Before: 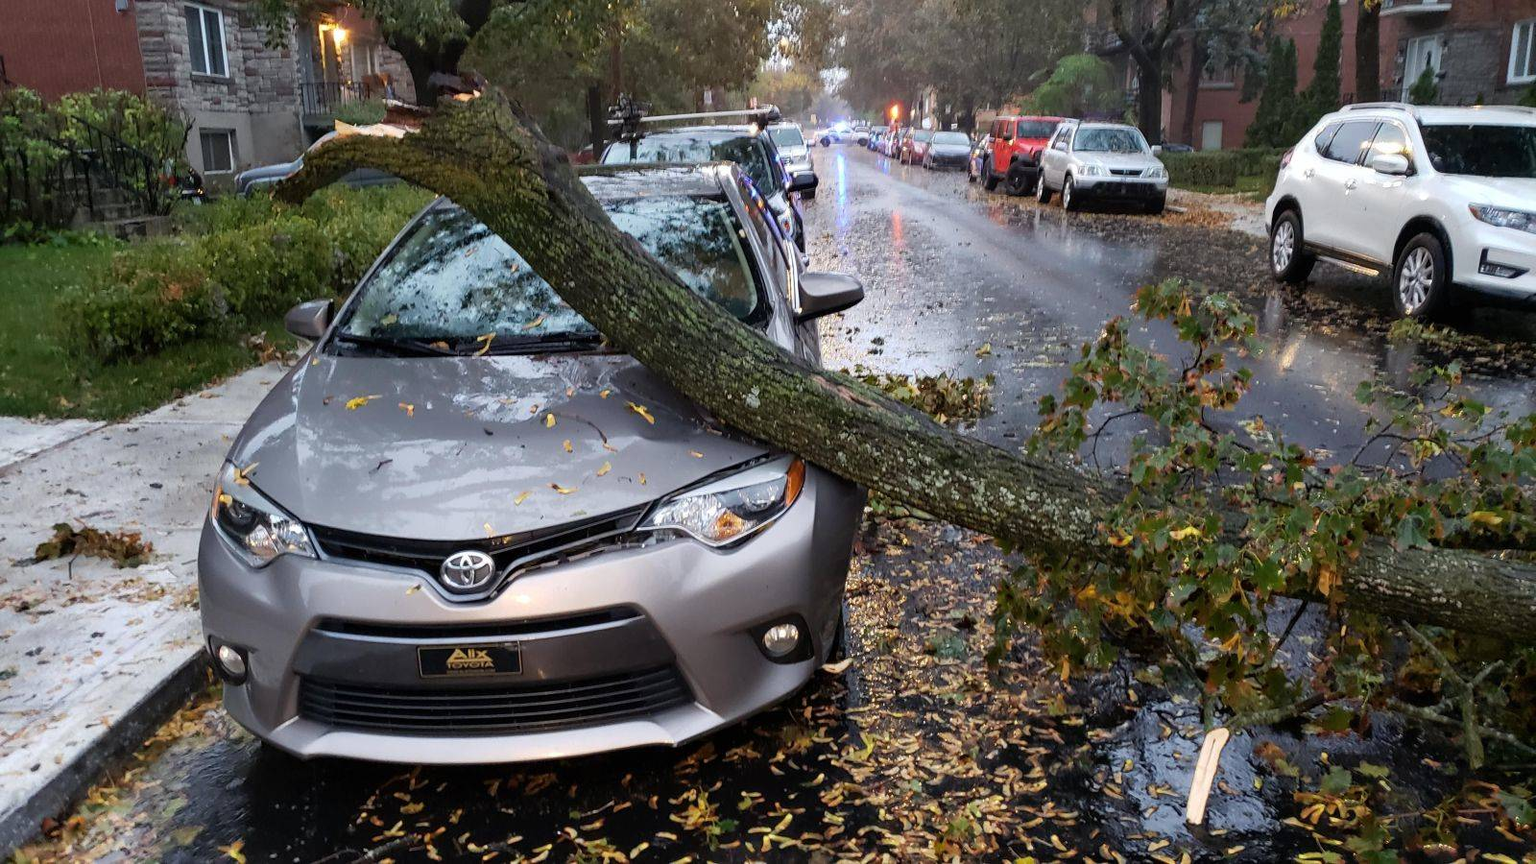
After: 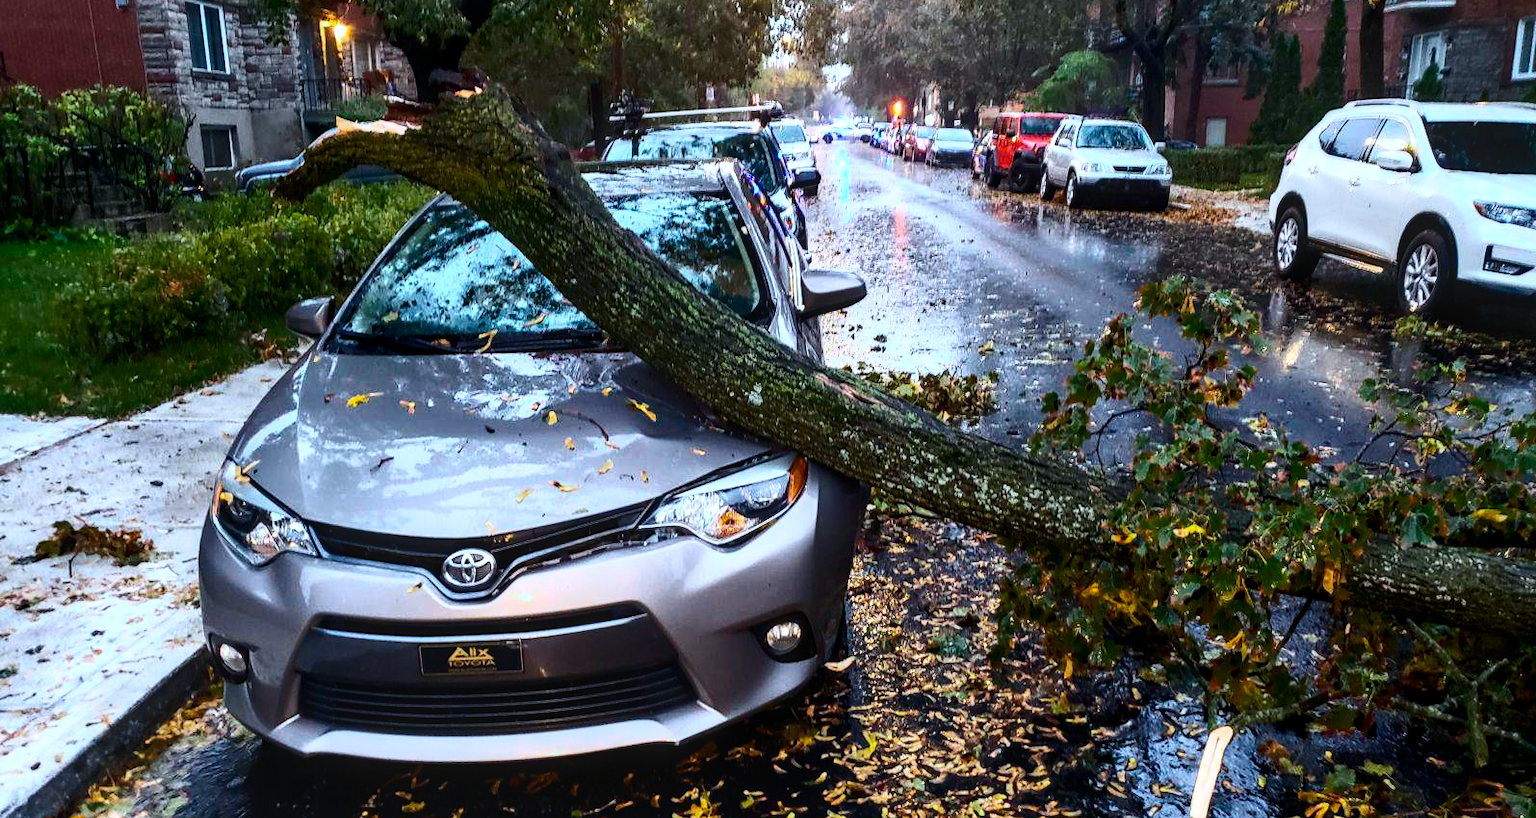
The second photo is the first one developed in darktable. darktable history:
contrast brightness saturation: contrast 0.39, brightness 0.1
tone curve: curves: ch0 [(0, 0) (0.568, 0.517) (0.8, 0.717) (1, 1)]
color calibration: x 0.38, y 0.39, temperature 4086.04 K
crop: top 0.448%, right 0.264%, bottom 5.045%
color balance rgb: linear chroma grading › global chroma 50%, perceptual saturation grading › global saturation 2.34%, global vibrance 6.64%, contrast 12.71%, saturation formula JzAzBz (2021)
white balance: red 1.045, blue 0.932
local contrast: on, module defaults
